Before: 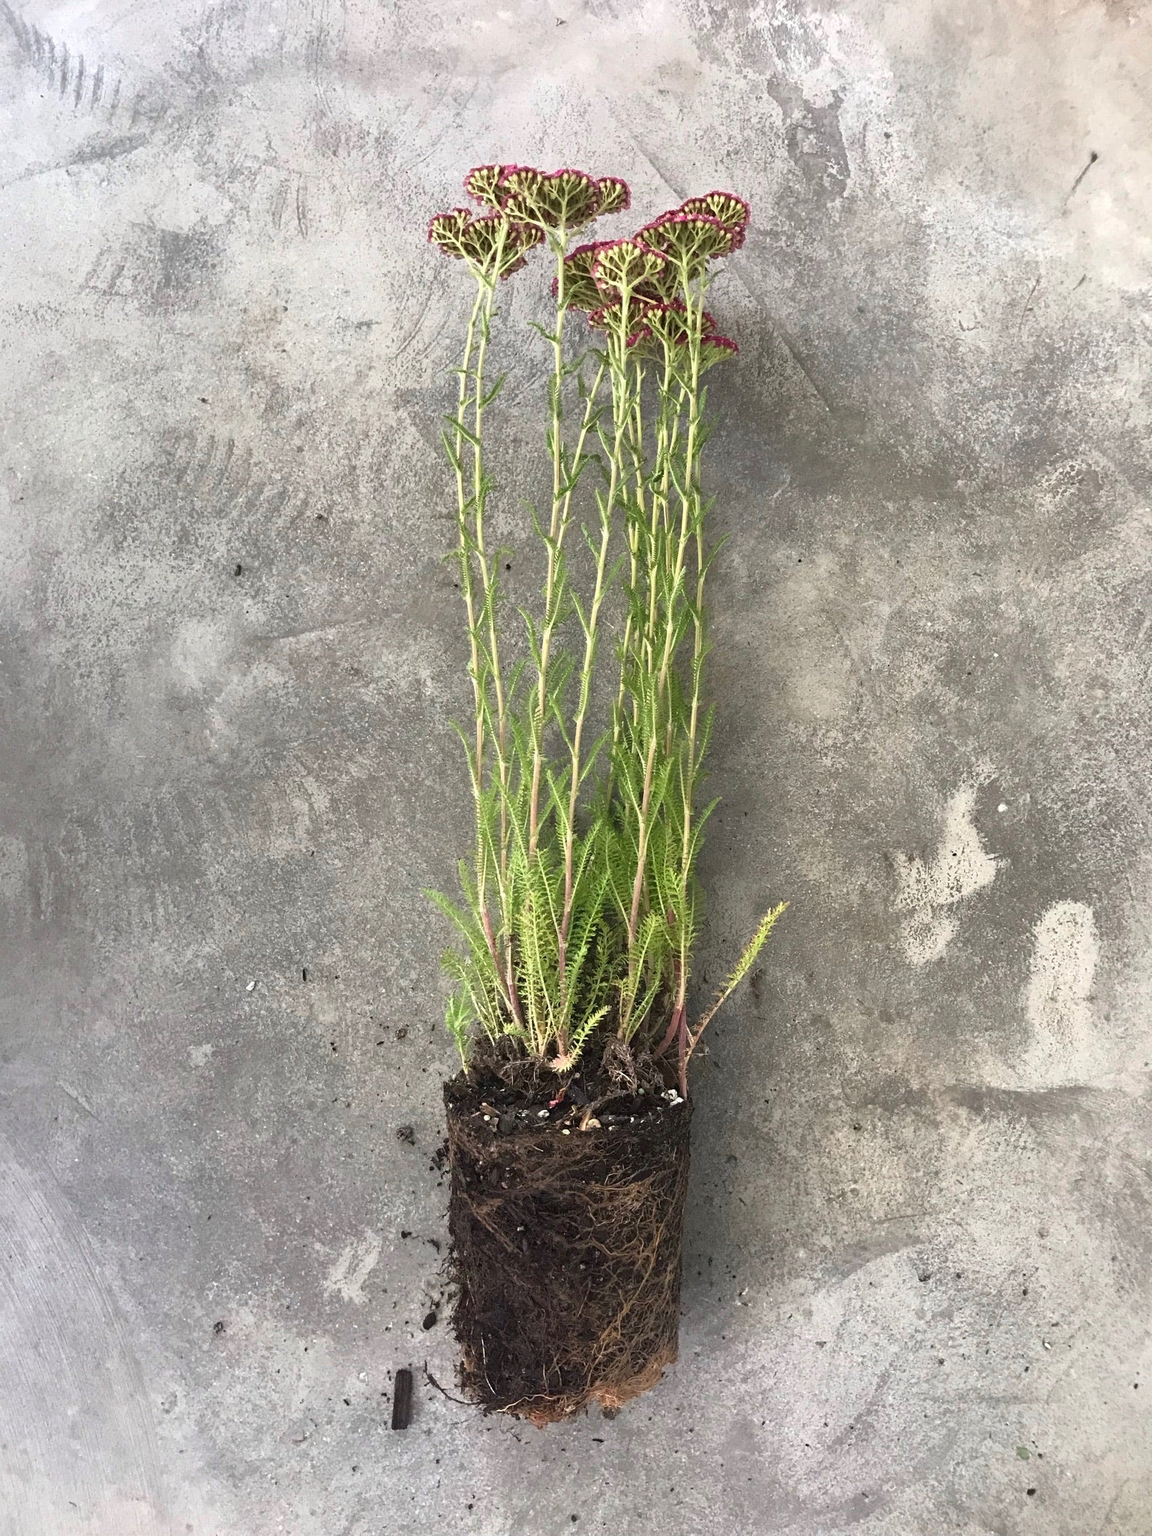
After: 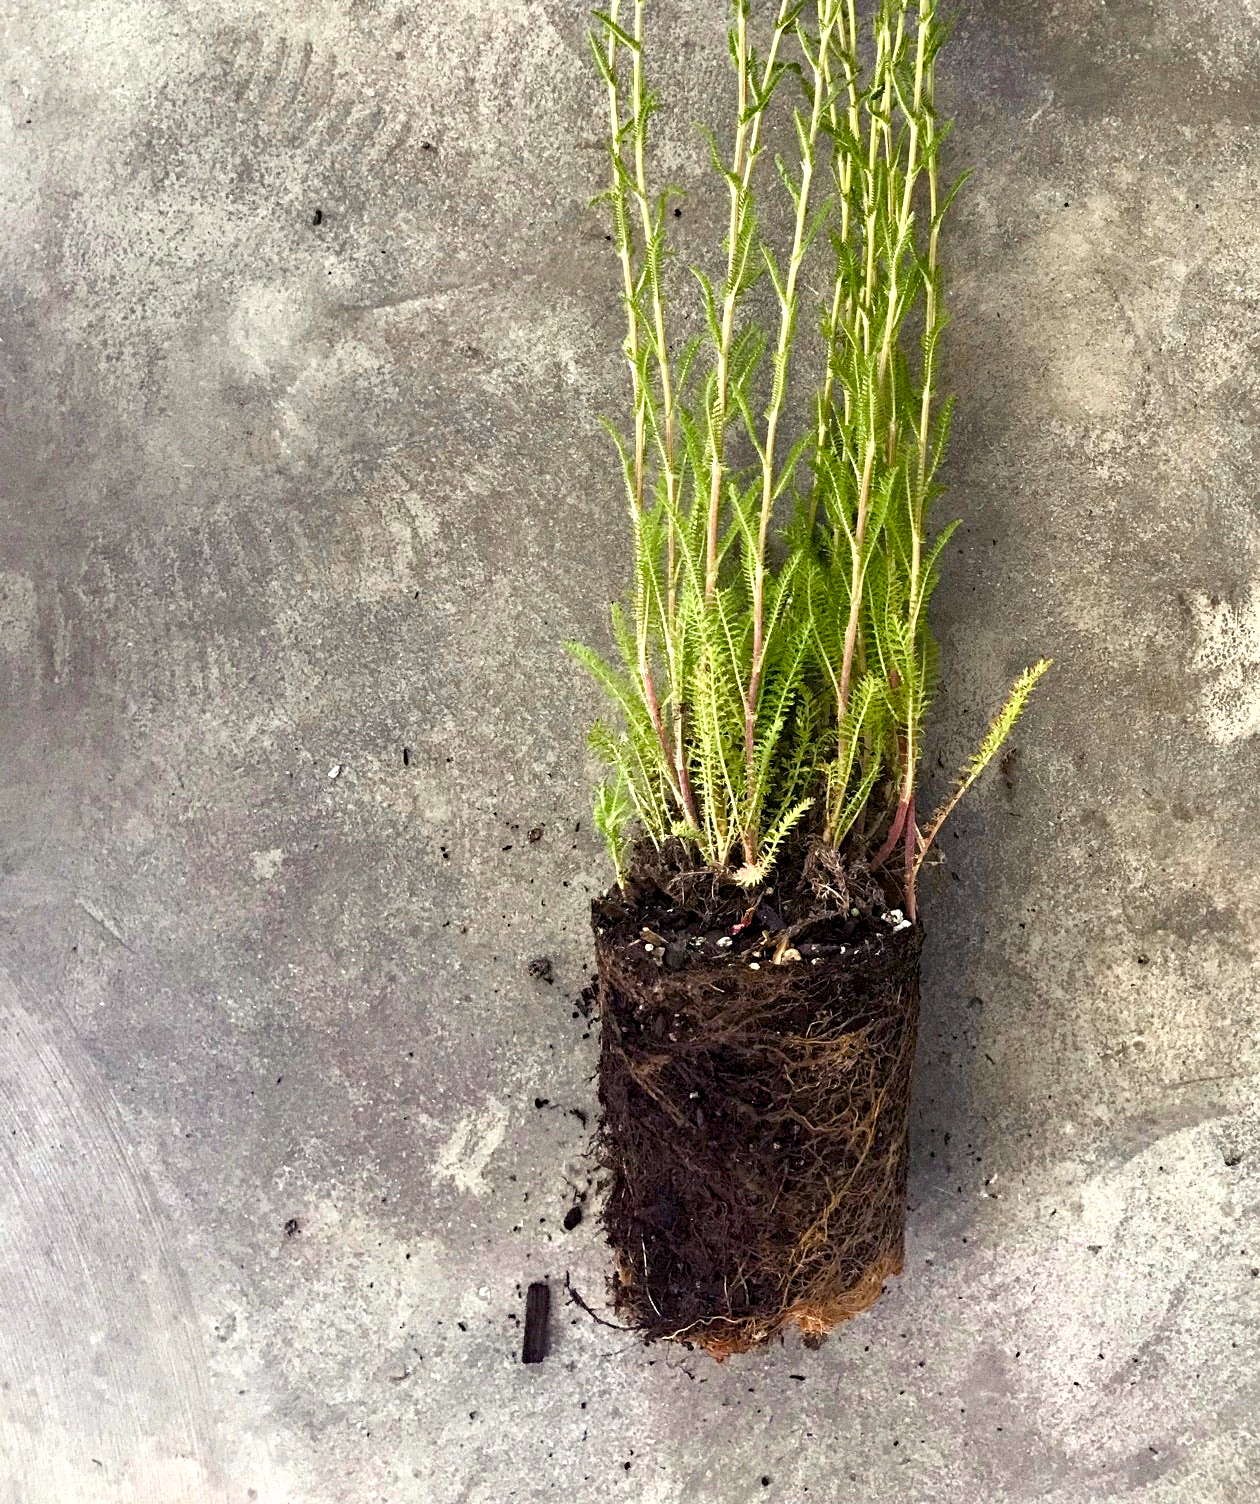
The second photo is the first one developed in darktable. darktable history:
color balance rgb: shadows lift › luminance -21.66%, shadows lift › chroma 6.57%, shadows lift › hue 270°, power › chroma 0.68%, power › hue 60°, highlights gain › luminance 6.08%, highlights gain › chroma 1.33%, highlights gain › hue 90°, global offset › luminance -0.87%, perceptual saturation grading › global saturation 26.86%, perceptual saturation grading › highlights -28.39%, perceptual saturation grading › mid-tones 15.22%, perceptual saturation grading › shadows 33.98%, perceptual brilliance grading › highlights 10%, perceptual brilliance grading › mid-tones 5%
crop: top 26.531%, right 17.959%
contrast brightness saturation: saturation -0.05
grain: on, module defaults
haze removal: compatibility mode true, adaptive false
